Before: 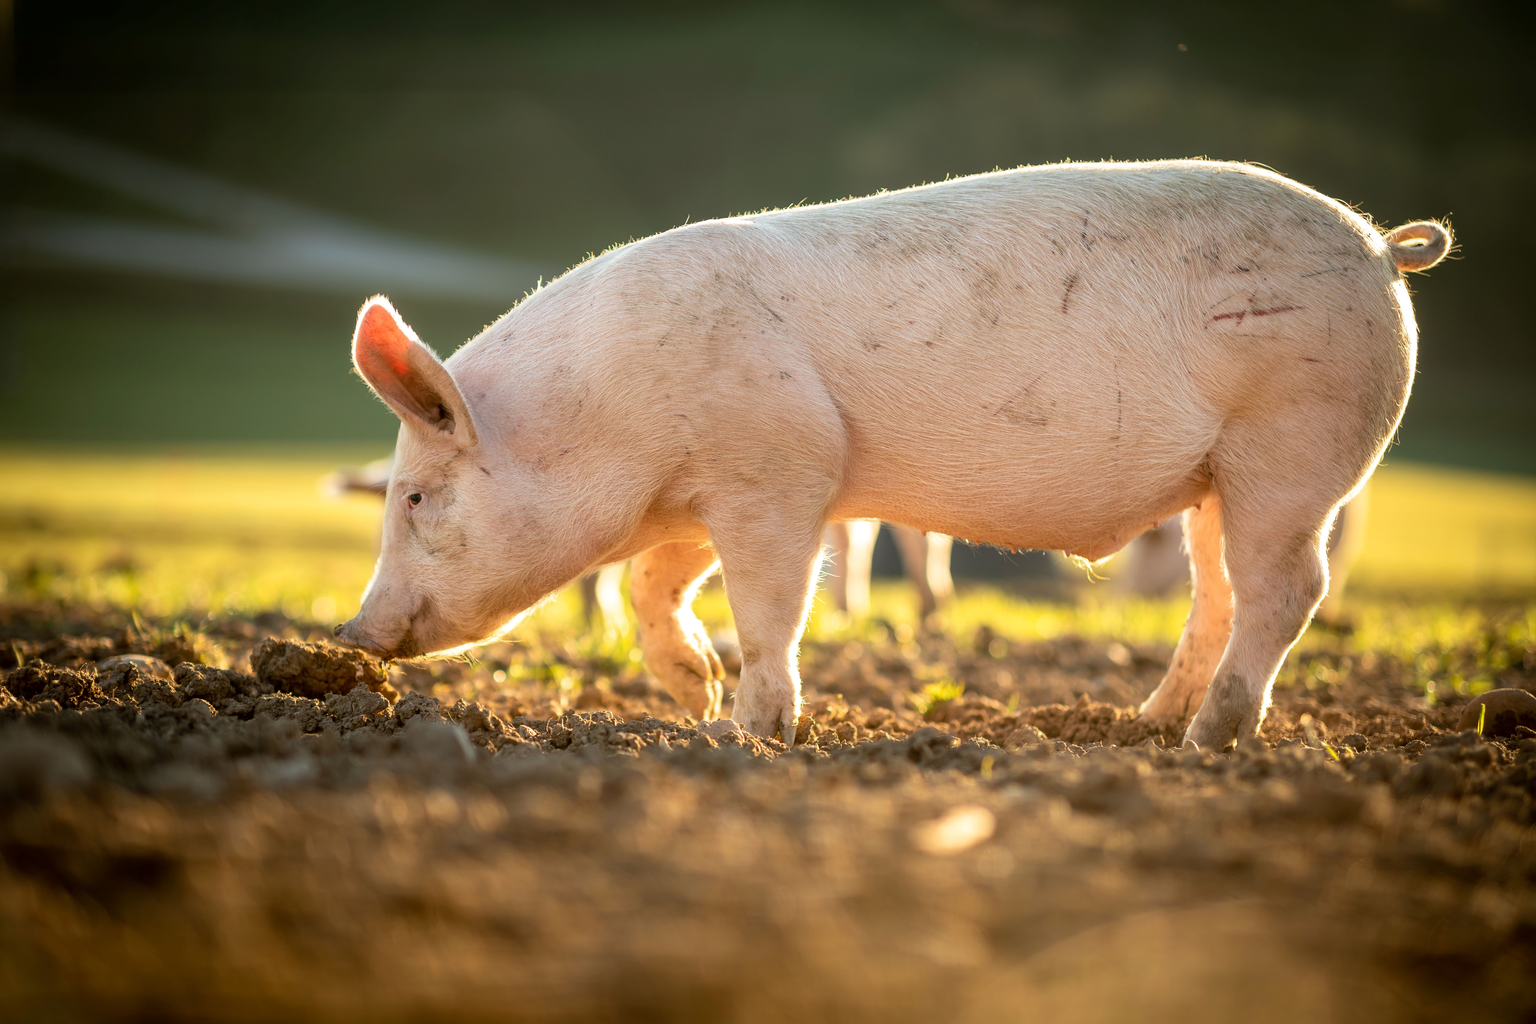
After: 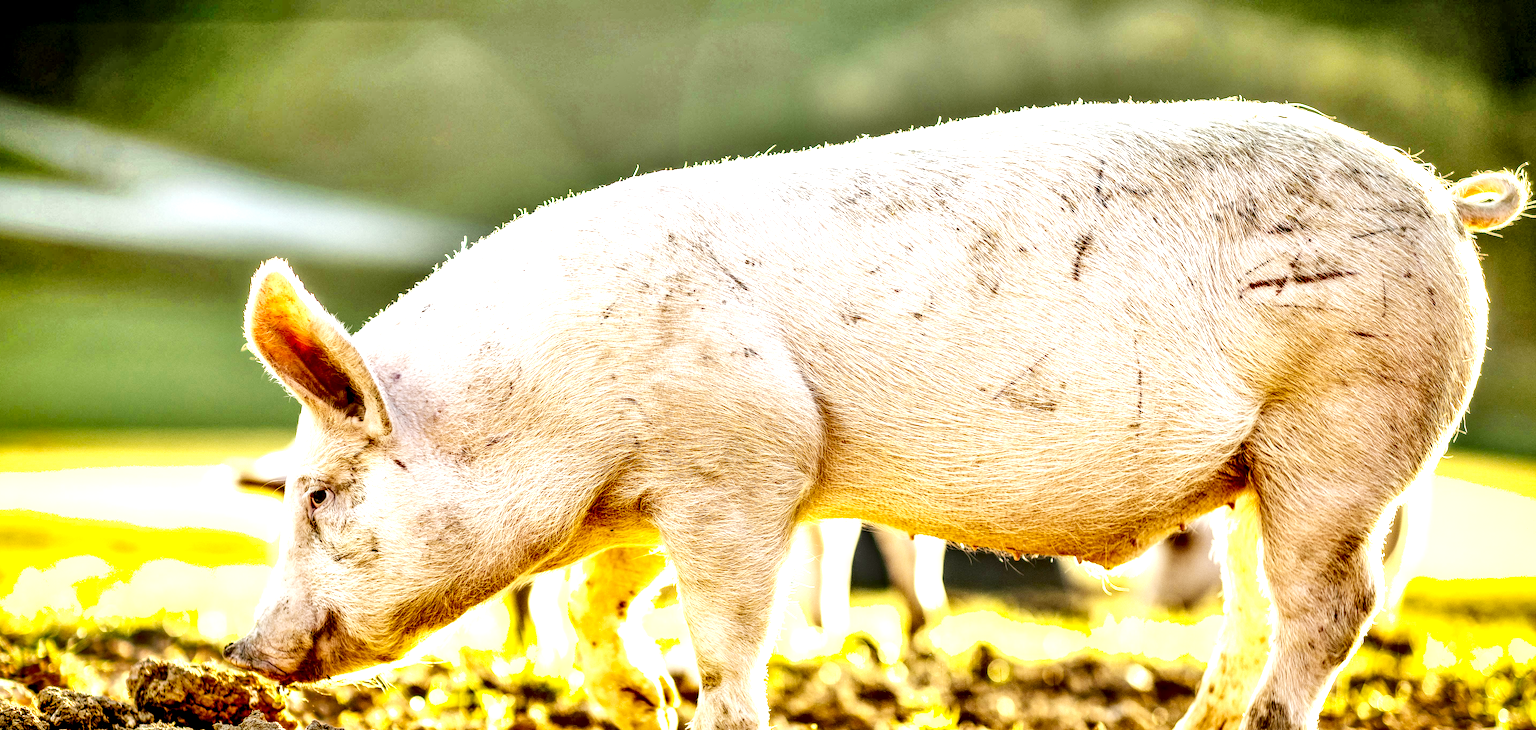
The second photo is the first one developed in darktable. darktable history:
shadows and highlights: radius 169.74, shadows 26.87, white point adjustment 3.26, highlights -67.91, soften with gaussian
tone curve: curves: ch0 [(0, 0.023) (0.087, 0.065) (0.184, 0.168) (0.45, 0.54) (0.57, 0.683) (0.706, 0.841) (0.877, 0.948) (1, 0.984)]; ch1 [(0, 0) (0.388, 0.369) (0.447, 0.447) (0.505, 0.5) (0.534, 0.535) (0.563, 0.563) (0.579, 0.59) (0.644, 0.663) (1, 1)]; ch2 [(0, 0) (0.301, 0.259) (0.385, 0.395) (0.492, 0.496) (0.518, 0.537) (0.583, 0.605) (0.673, 0.667) (1, 1)], preserve colors none
base curve: curves: ch0 [(0, 0) (0.028, 0.03) (0.121, 0.232) (0.46, 0.748) (0.859, 0.968) (1, 1)], preserve colors none
crop and rotate: left 9.261%, top 7.181%, right 4.978%, bottom 31.649%
tone equalizer: -7 EV 0.16 EV, -6 EV 0.631 EV, -5 EV 1.13 EV, -4 EV 1.33 EV, -3 EV 1.15 EV, -2 EV 0.6 EV, -1 EV 0.161 EV
local contrast: highlights 21%, detail 197%
color balance rgb: linear chroma grading › shadows -7.61%, linear chroma grading › global chroma 9.748%, perceptual saturation grading › global saturation -1.069%, global vibrance 14.253%
